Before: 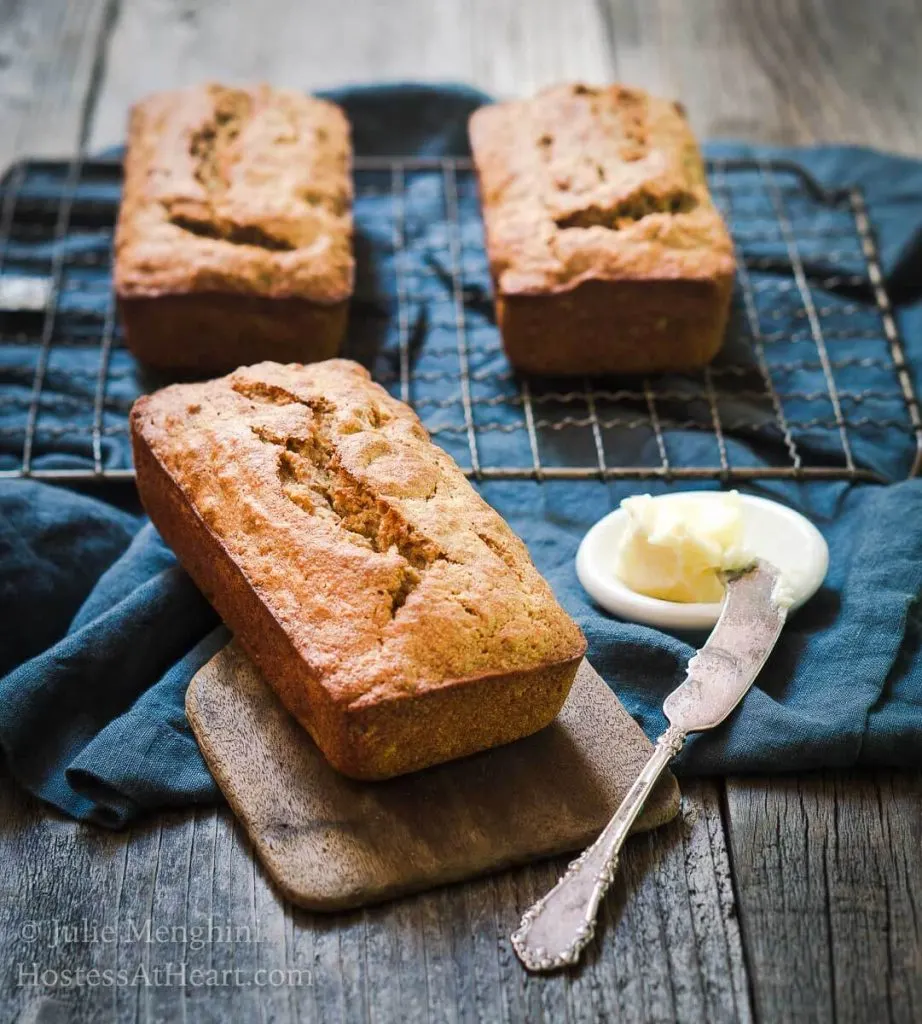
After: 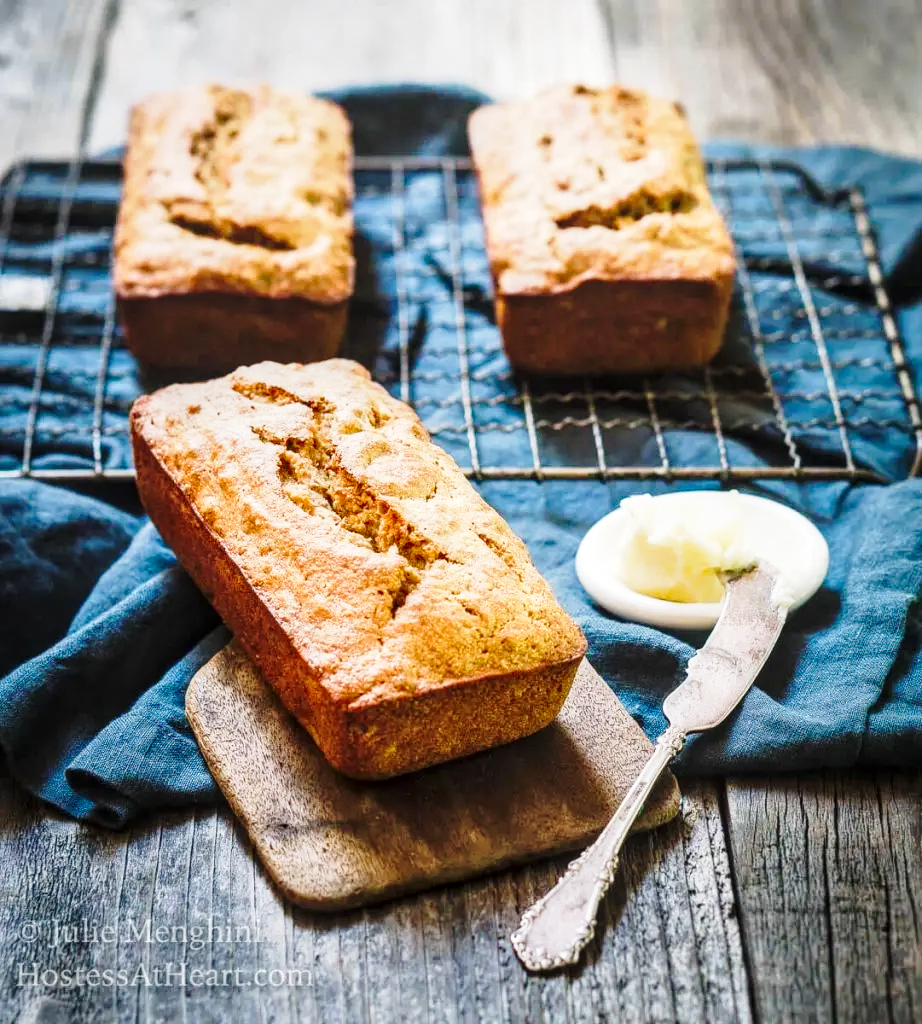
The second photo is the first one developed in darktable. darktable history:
local contrast: on, module defaults
base curve: curves: ch0 [(0, 0) (0.028, 0.03) (0.121, 0.232) (0.46, 0.748) (0.859, 0.968) (1, 1)], preserve colors none
